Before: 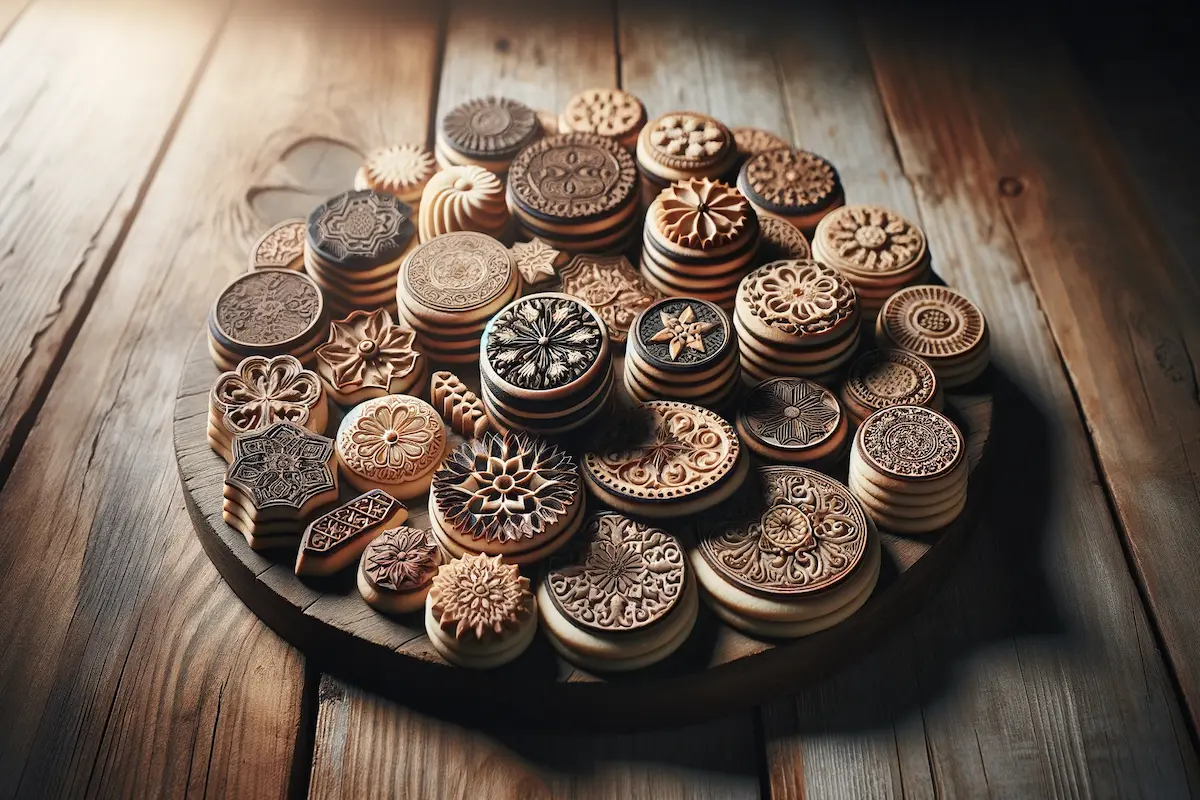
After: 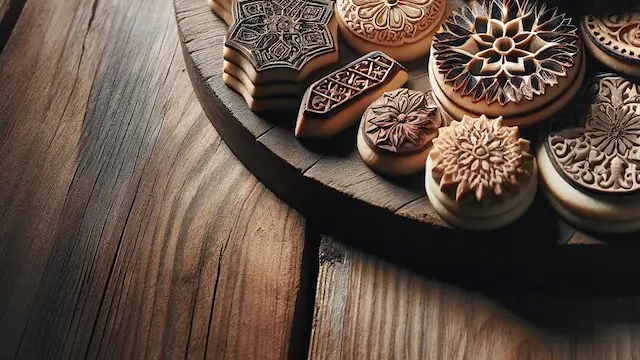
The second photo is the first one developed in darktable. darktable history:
crop and rotate: top 54.778%, right 46.61%, bottom 0.159%
vibrance: vibrance 0%
